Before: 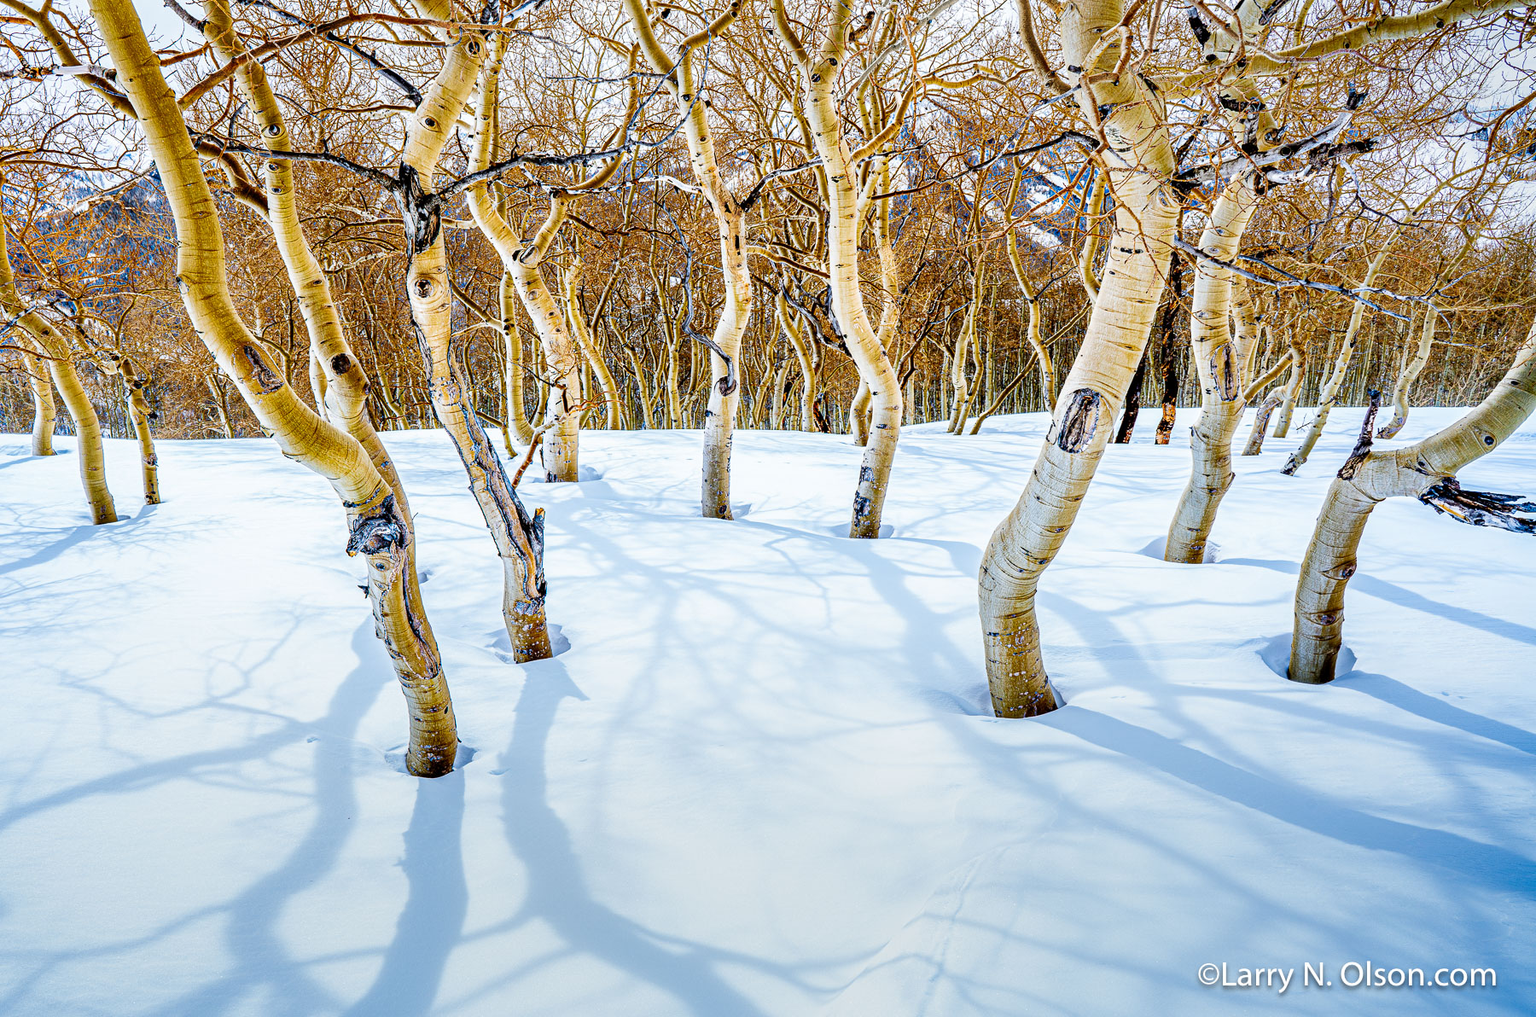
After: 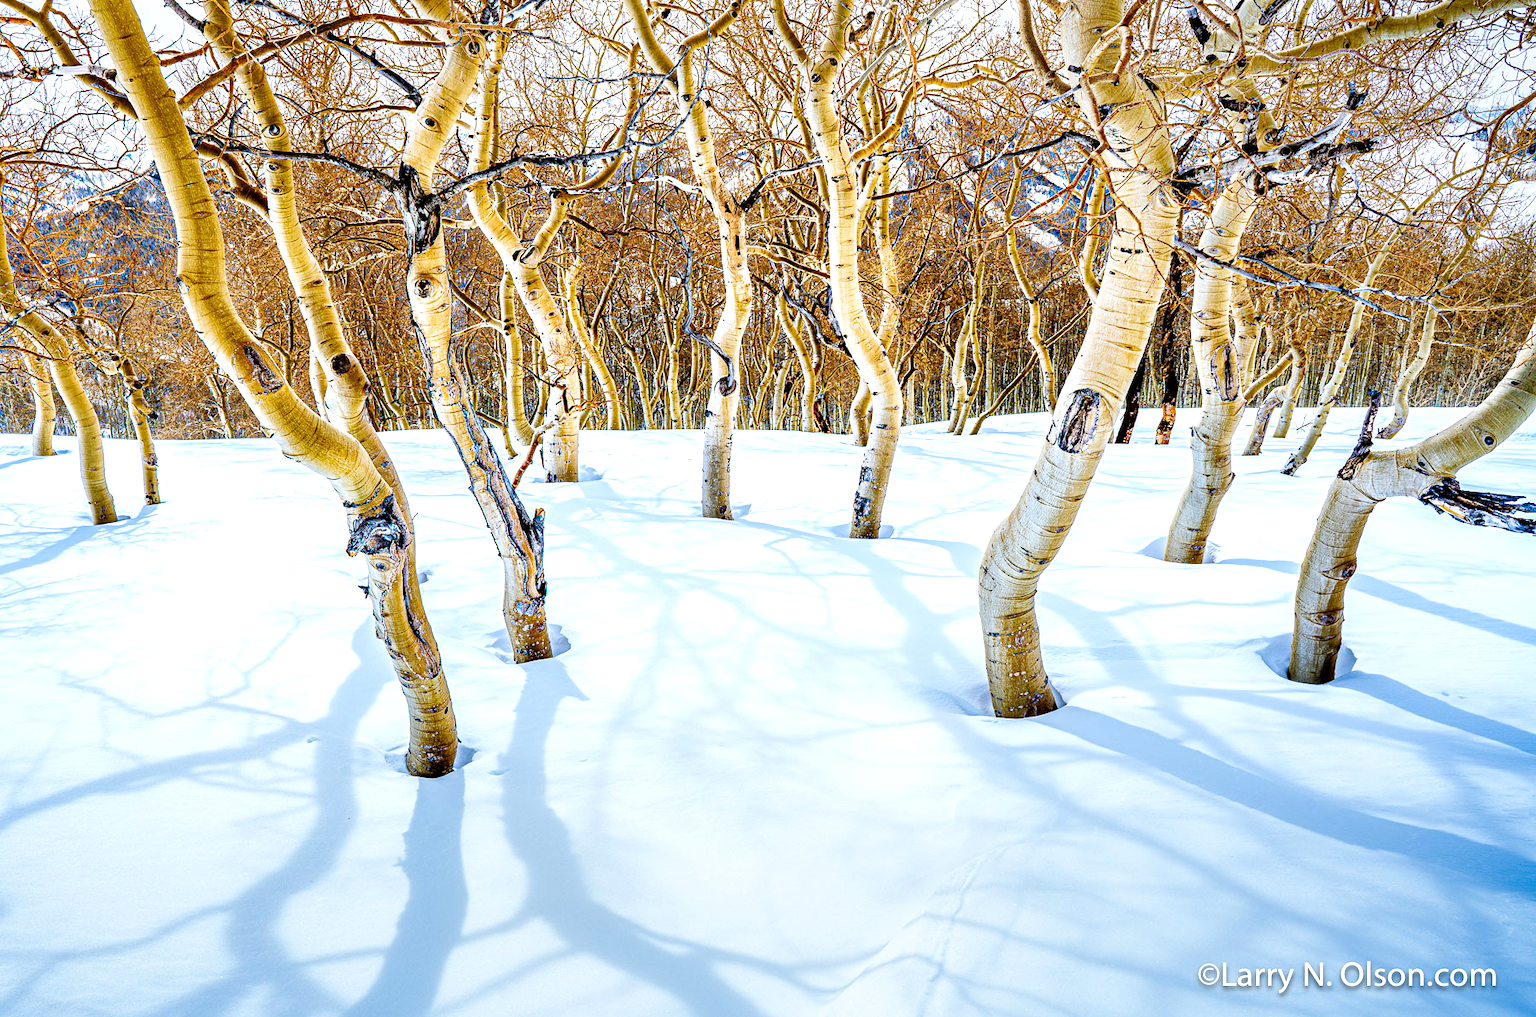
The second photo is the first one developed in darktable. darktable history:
exposure: exposure 0.358 EV, compensate highlight preservation false
